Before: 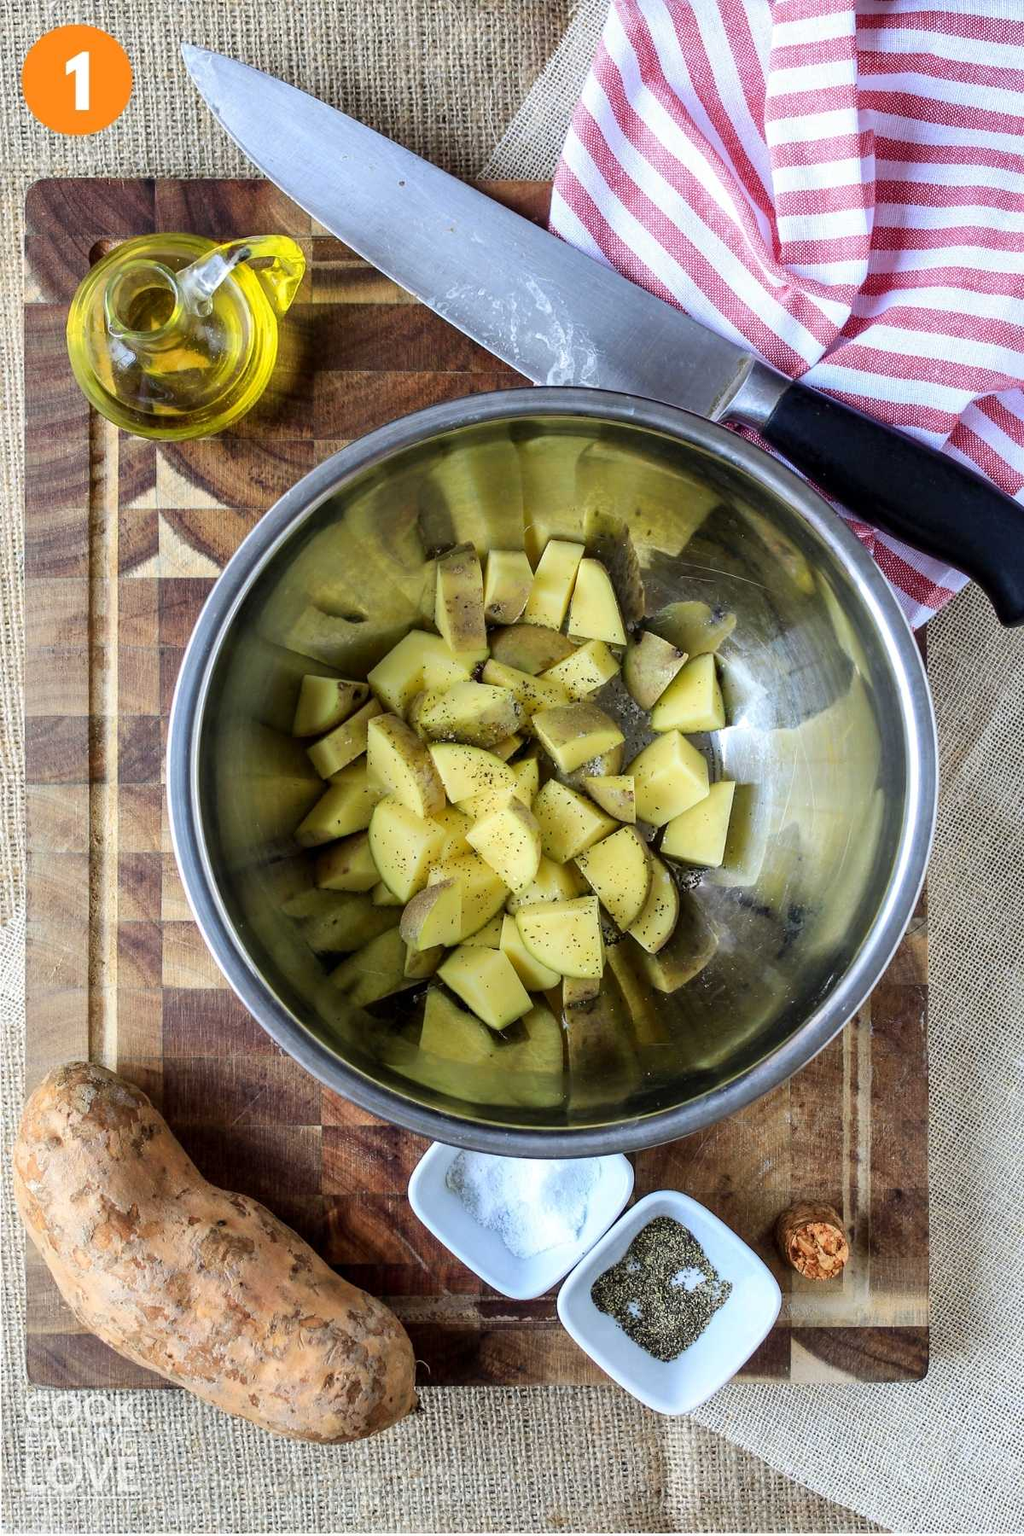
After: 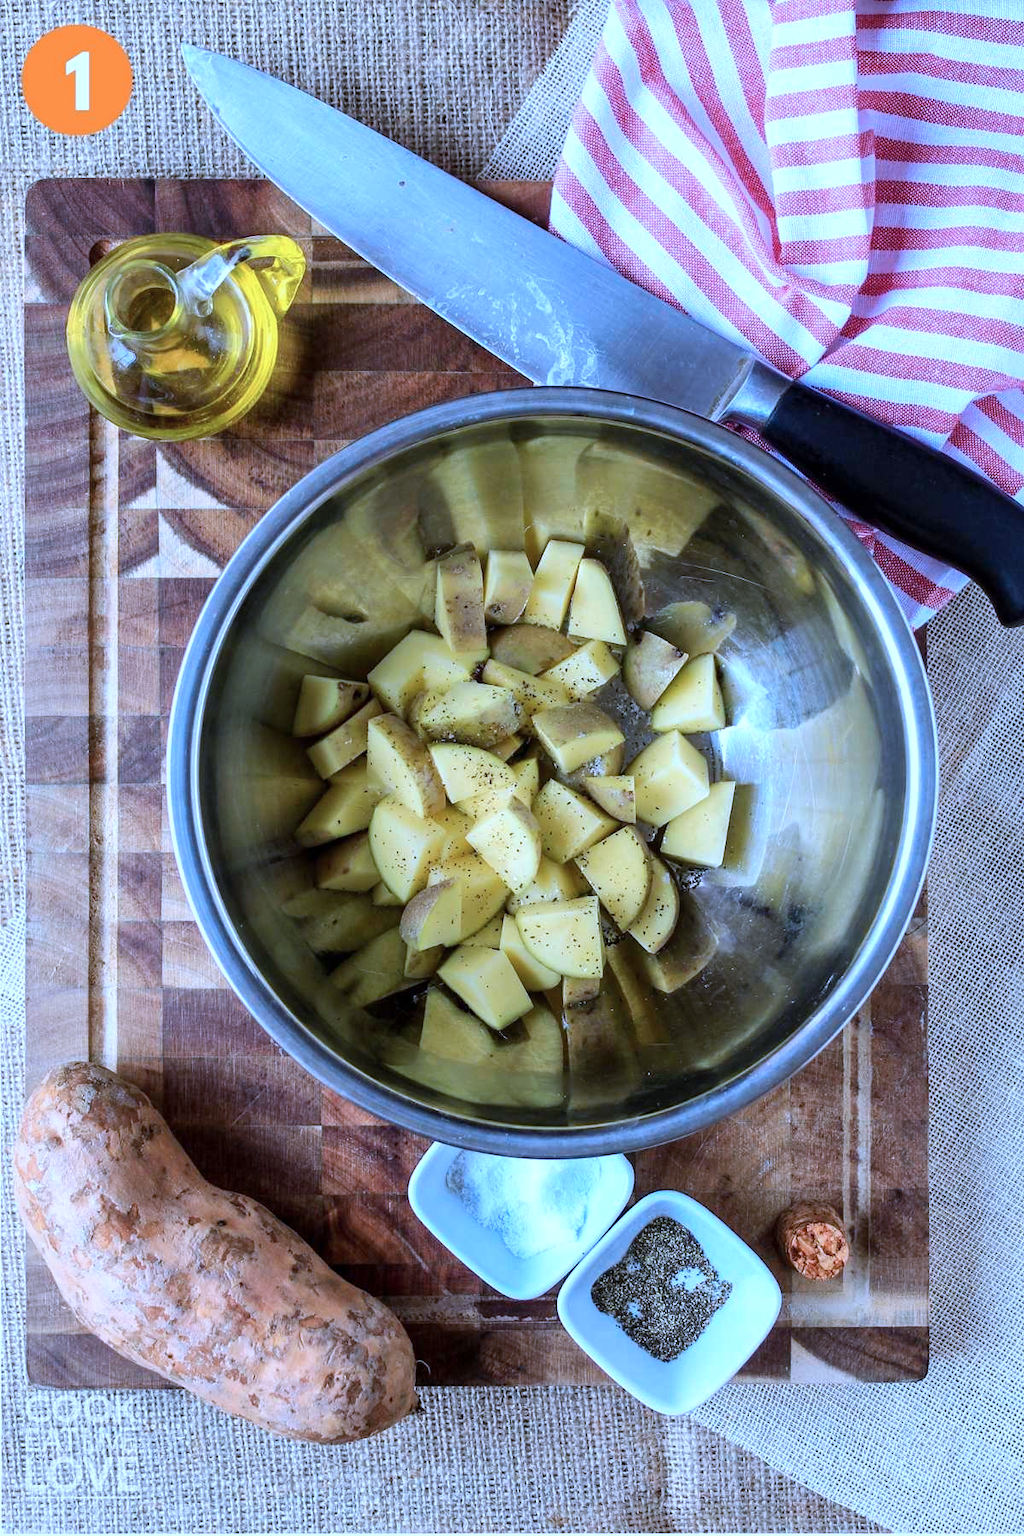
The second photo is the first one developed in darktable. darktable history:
white balance: red 1.042, blue 1.17
color correction: highlights a* -9.35, highlights b* -23.15
